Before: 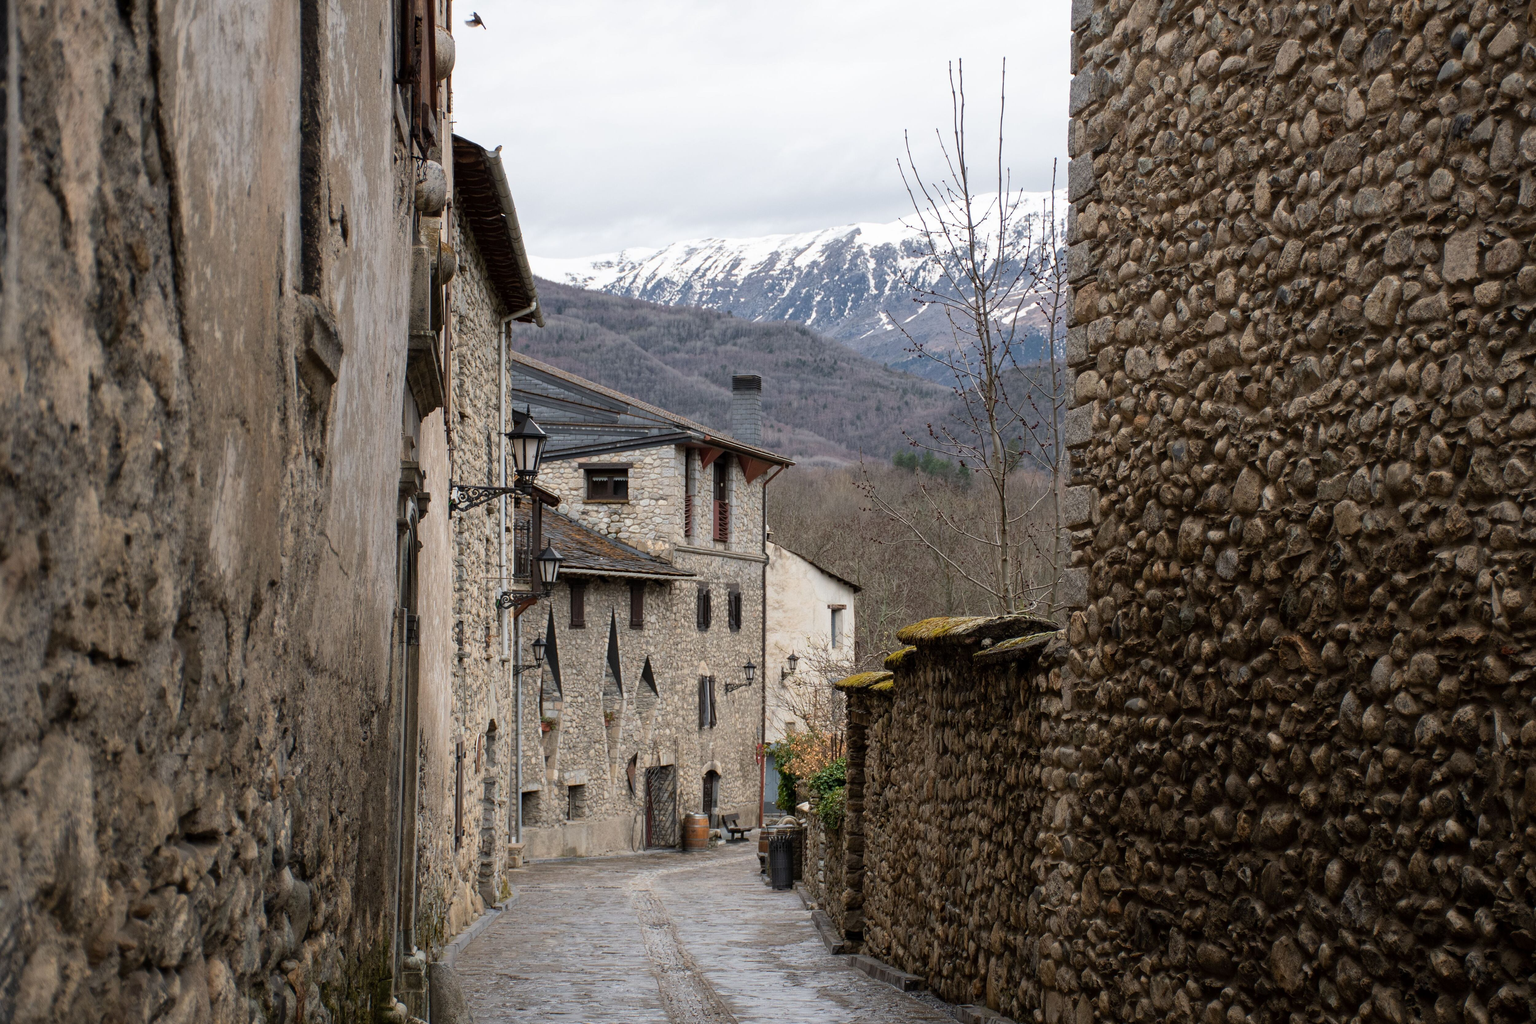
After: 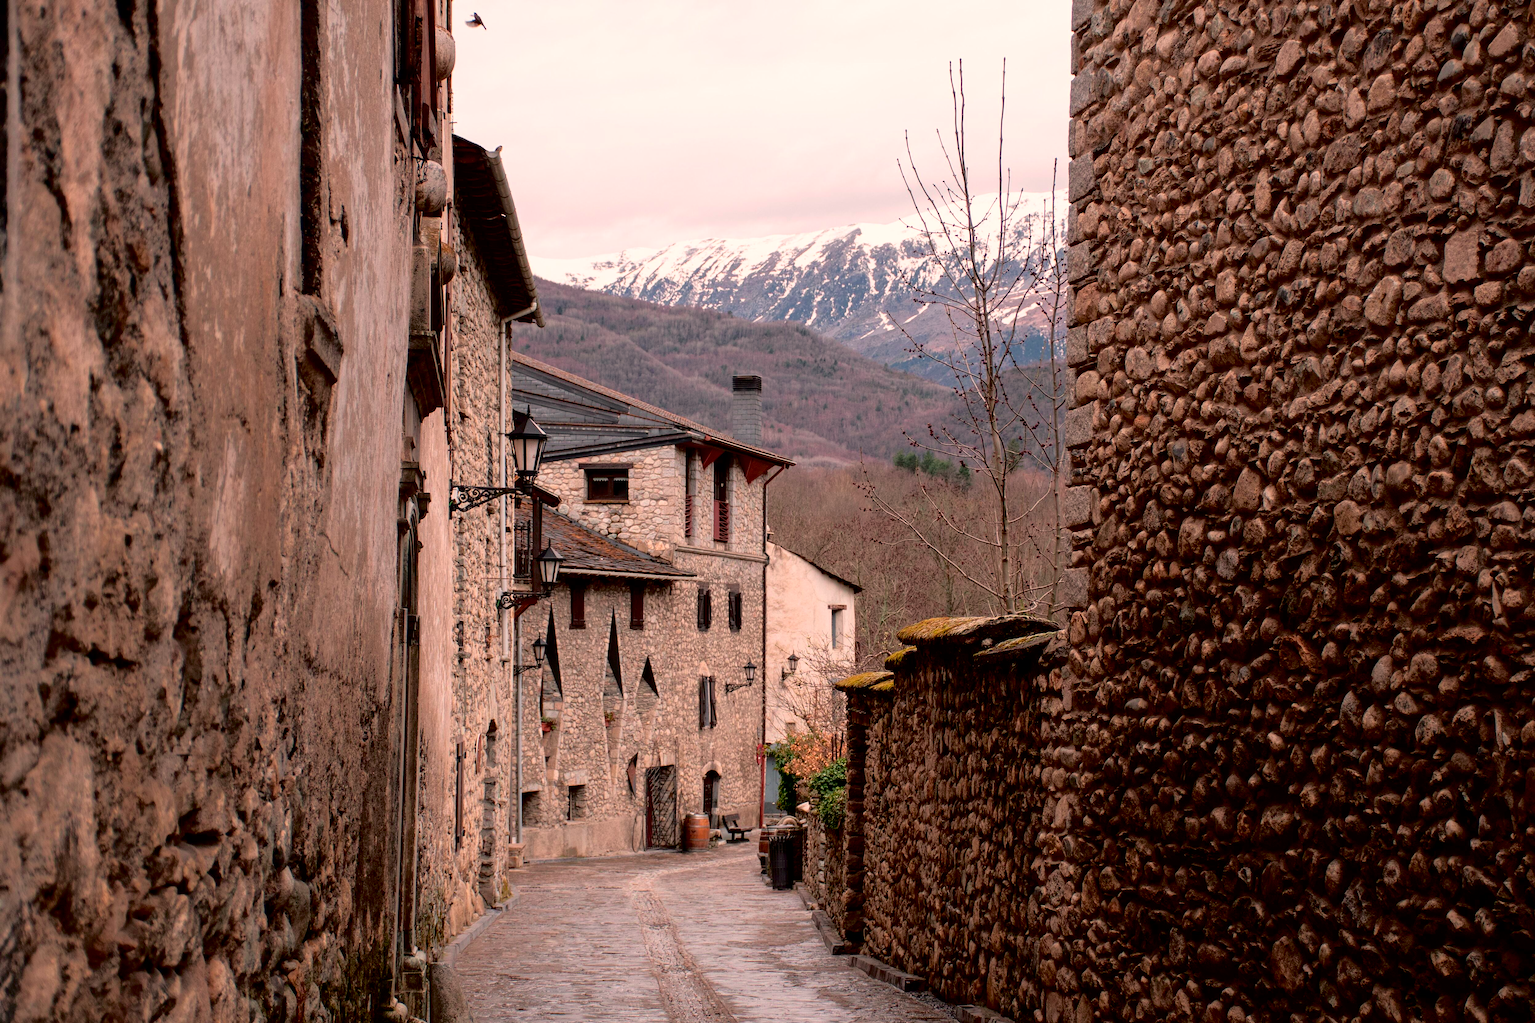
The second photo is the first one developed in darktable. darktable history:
exposure: black level correction 0.01, exposure 0.011 EV, compensate highlight preservation false
tone curve: curves: ch0 [(0, 0) (0.126, 0.061) (0.362, 0.382) (0.498, 0.498) (0.706, 0.712) (1, 1)]; ch1 [(0, 0) (0.5, 0.497) (0.55, 0.578) (1, 1)]; ch2 [(0, 0) (0.44, 0.424) (0.489, 0.486) (0.537, 0.538) (1, 1)], color space Lab, independent channels, preserve colors none
white balance: red 1.127, blue 0.943
